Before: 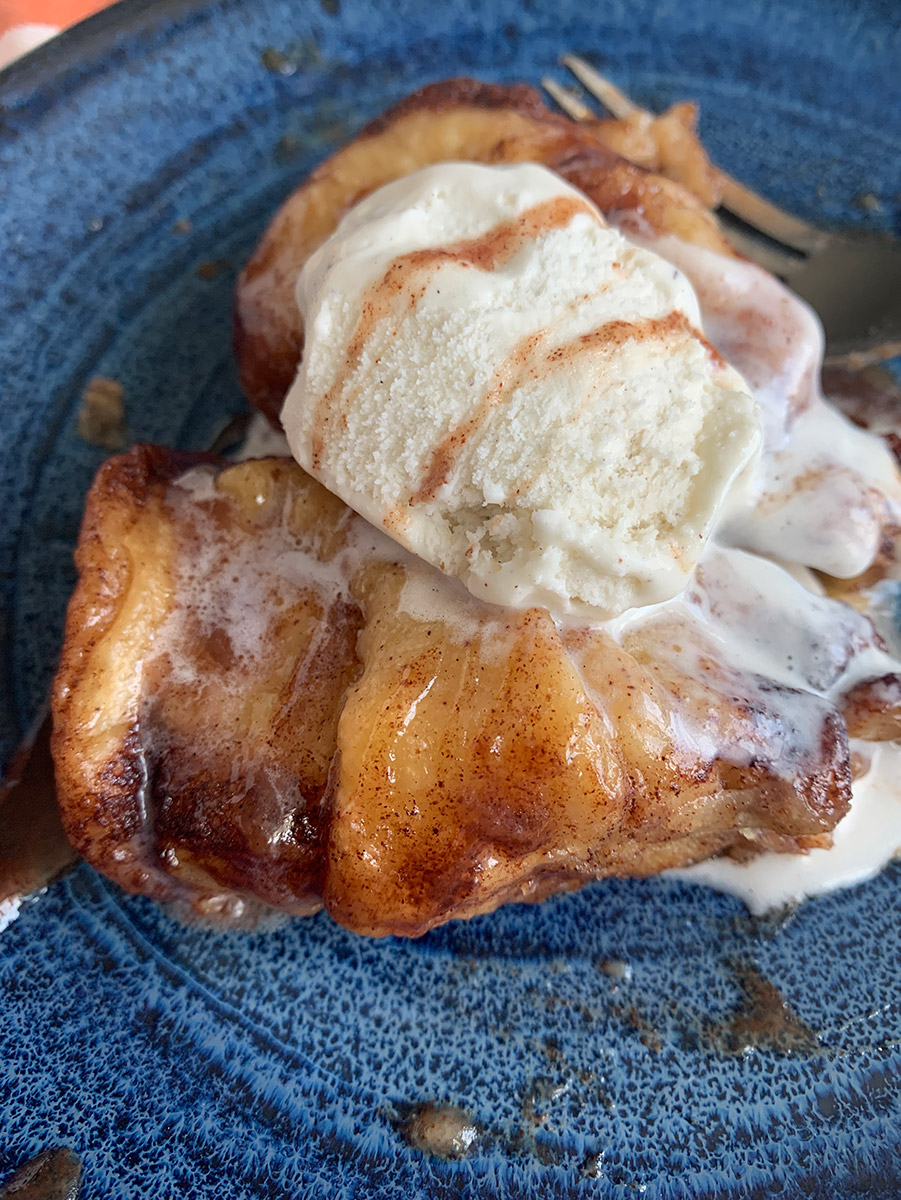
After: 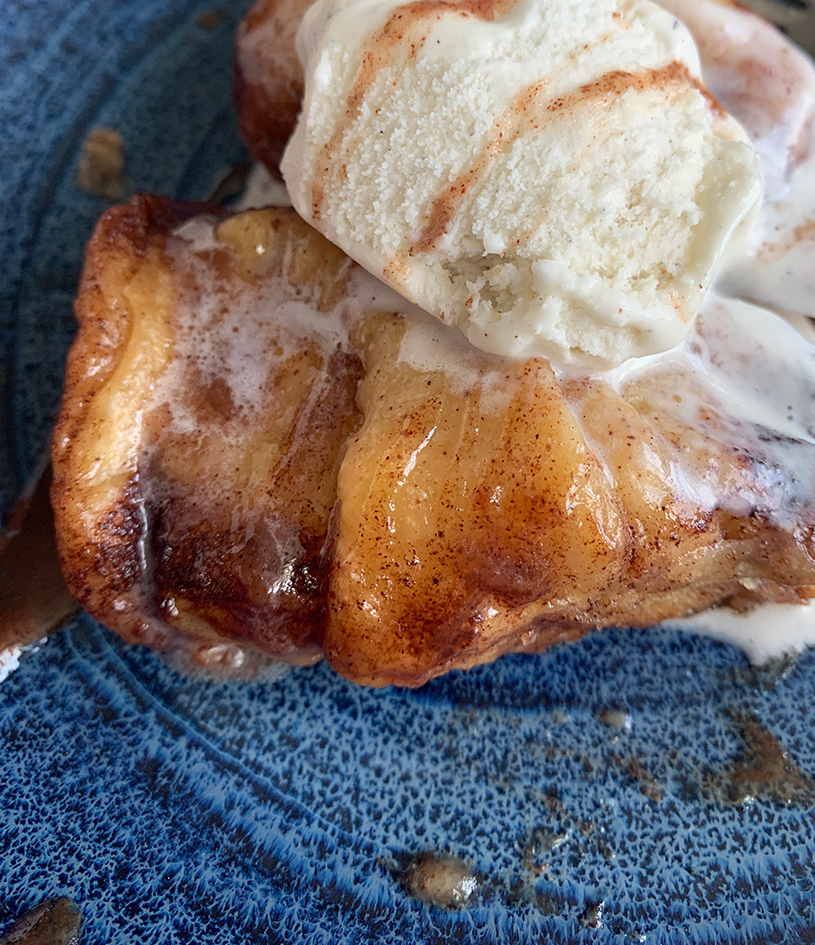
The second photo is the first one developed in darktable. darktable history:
crop: top 20.916%, right 9.437%, bottom 0.316%
